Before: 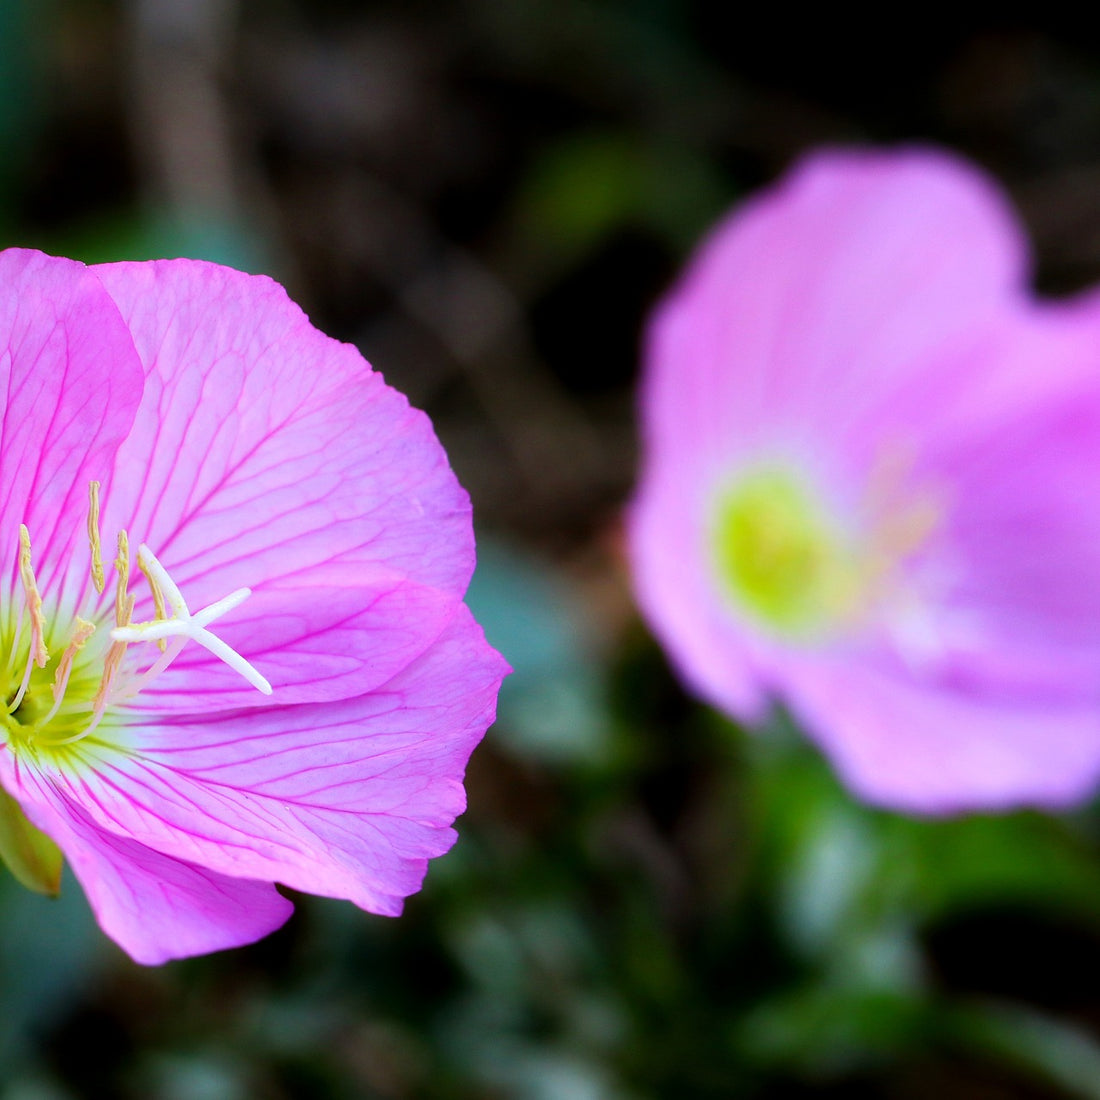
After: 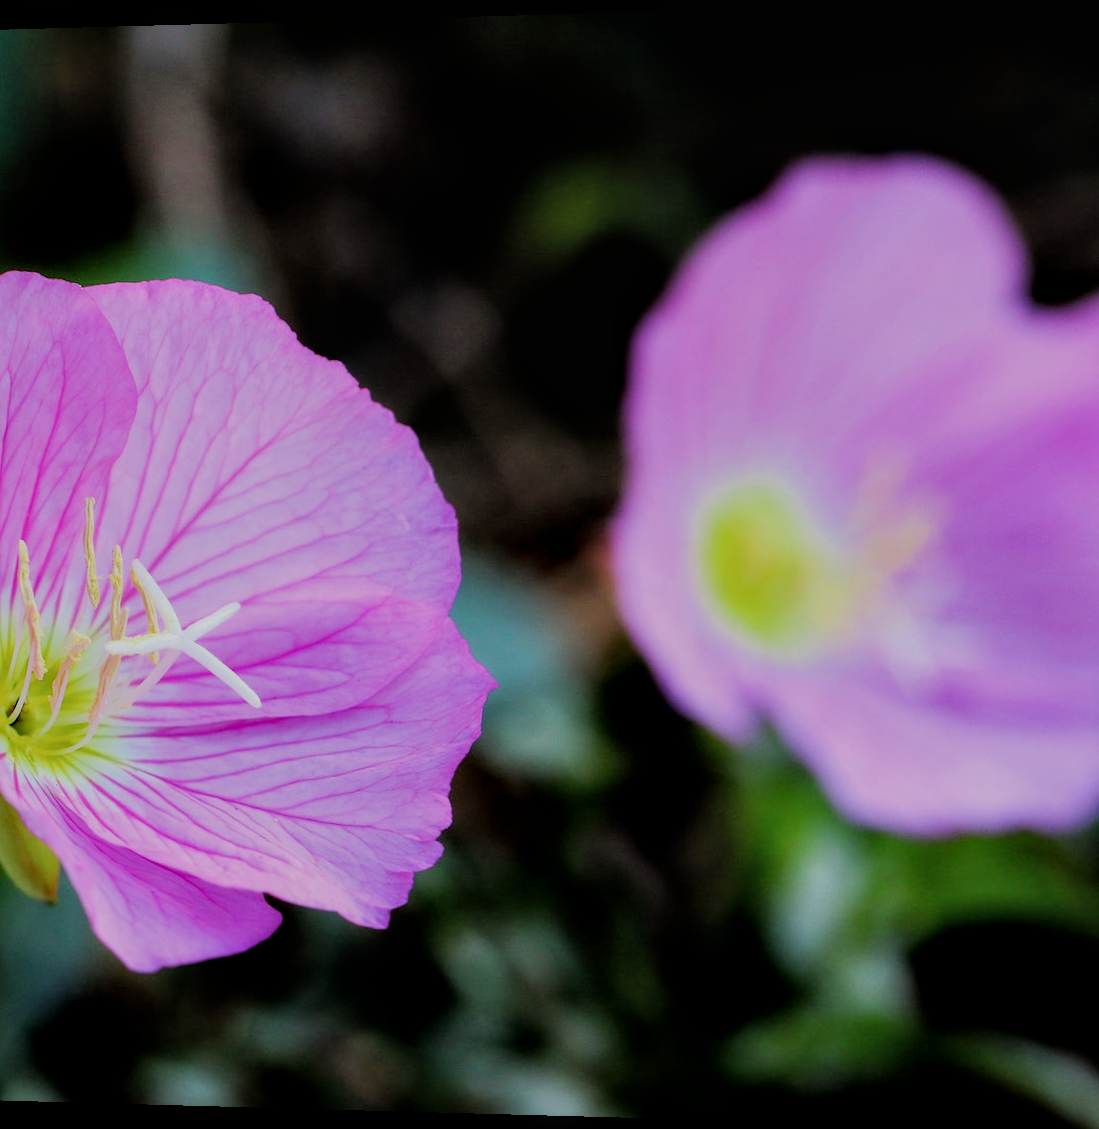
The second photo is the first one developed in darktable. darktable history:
crop: bottom 0.071%
contrast brightness saturation: saturation -0.05
filmic rgb: black relative exposure -6.98 EV, white relative exposure 5.63 EV, hardness 2.86
rotate and perspective: lens shift (horizontal) -0.055, automatic cropping off
local contrast: on, module defaults
